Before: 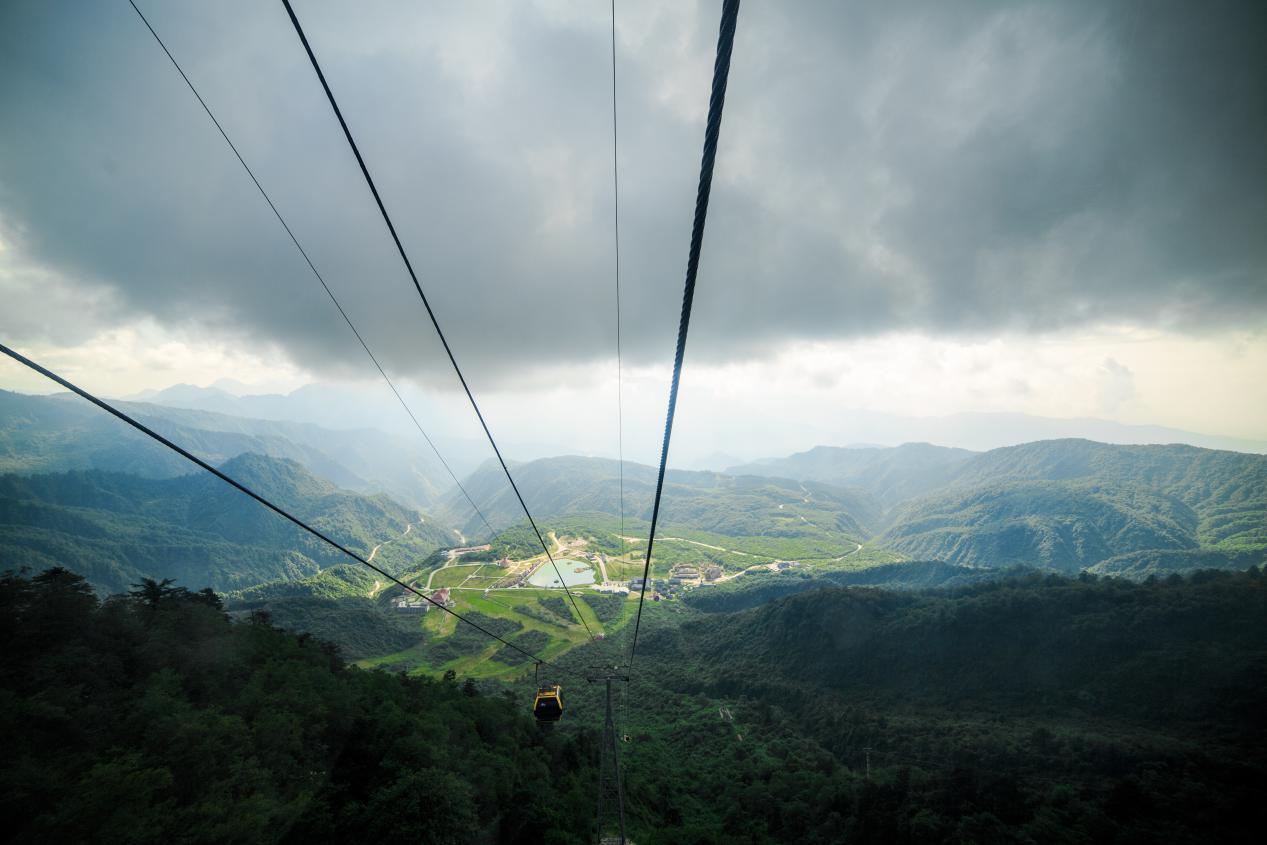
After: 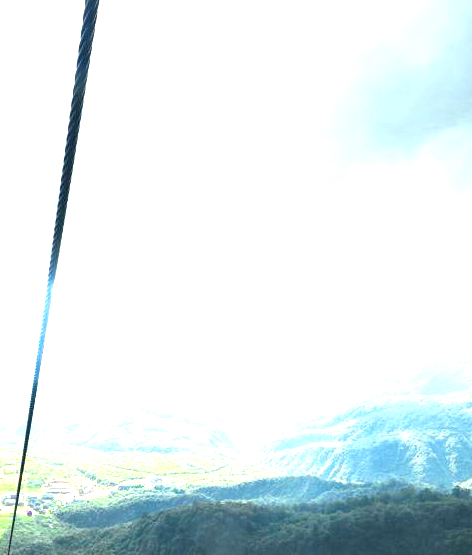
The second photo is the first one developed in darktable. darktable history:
exposure: black level correction 0, exposure 1.949 EV, compensate exposure bias true, compensate highlight preservation false
crop and rotate: left 49.562%, top 10.12%, right 13.143%, bottom 24.142%
